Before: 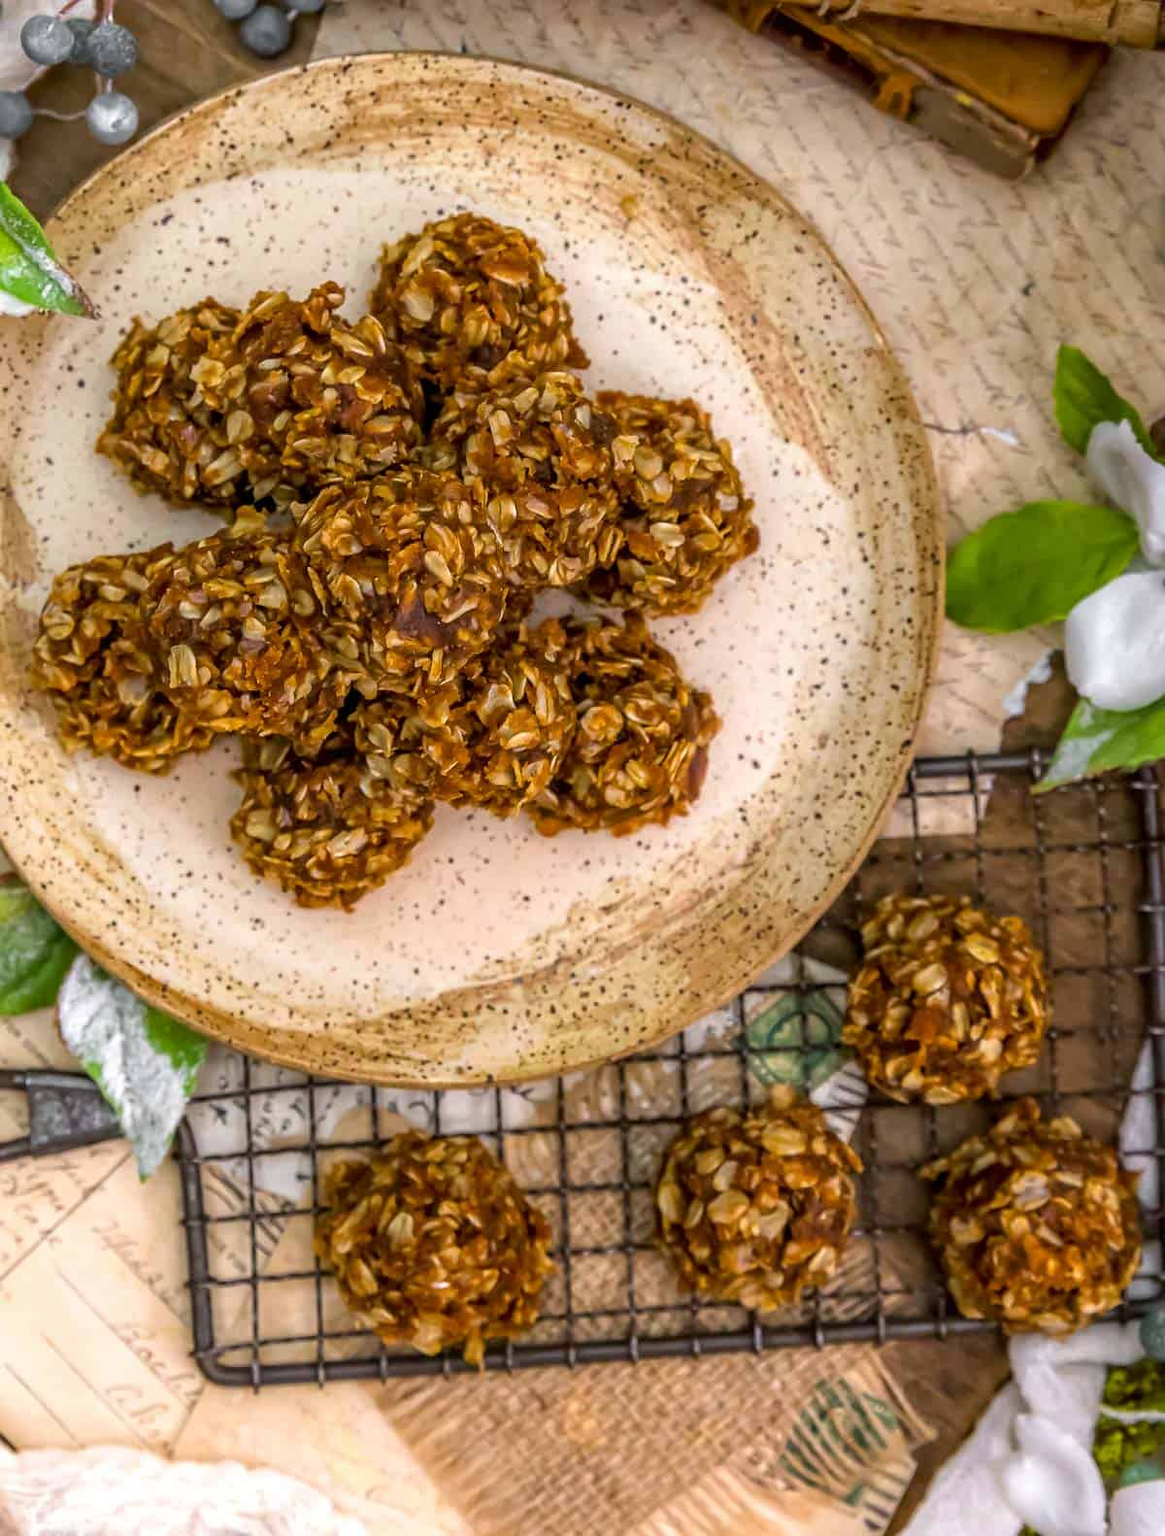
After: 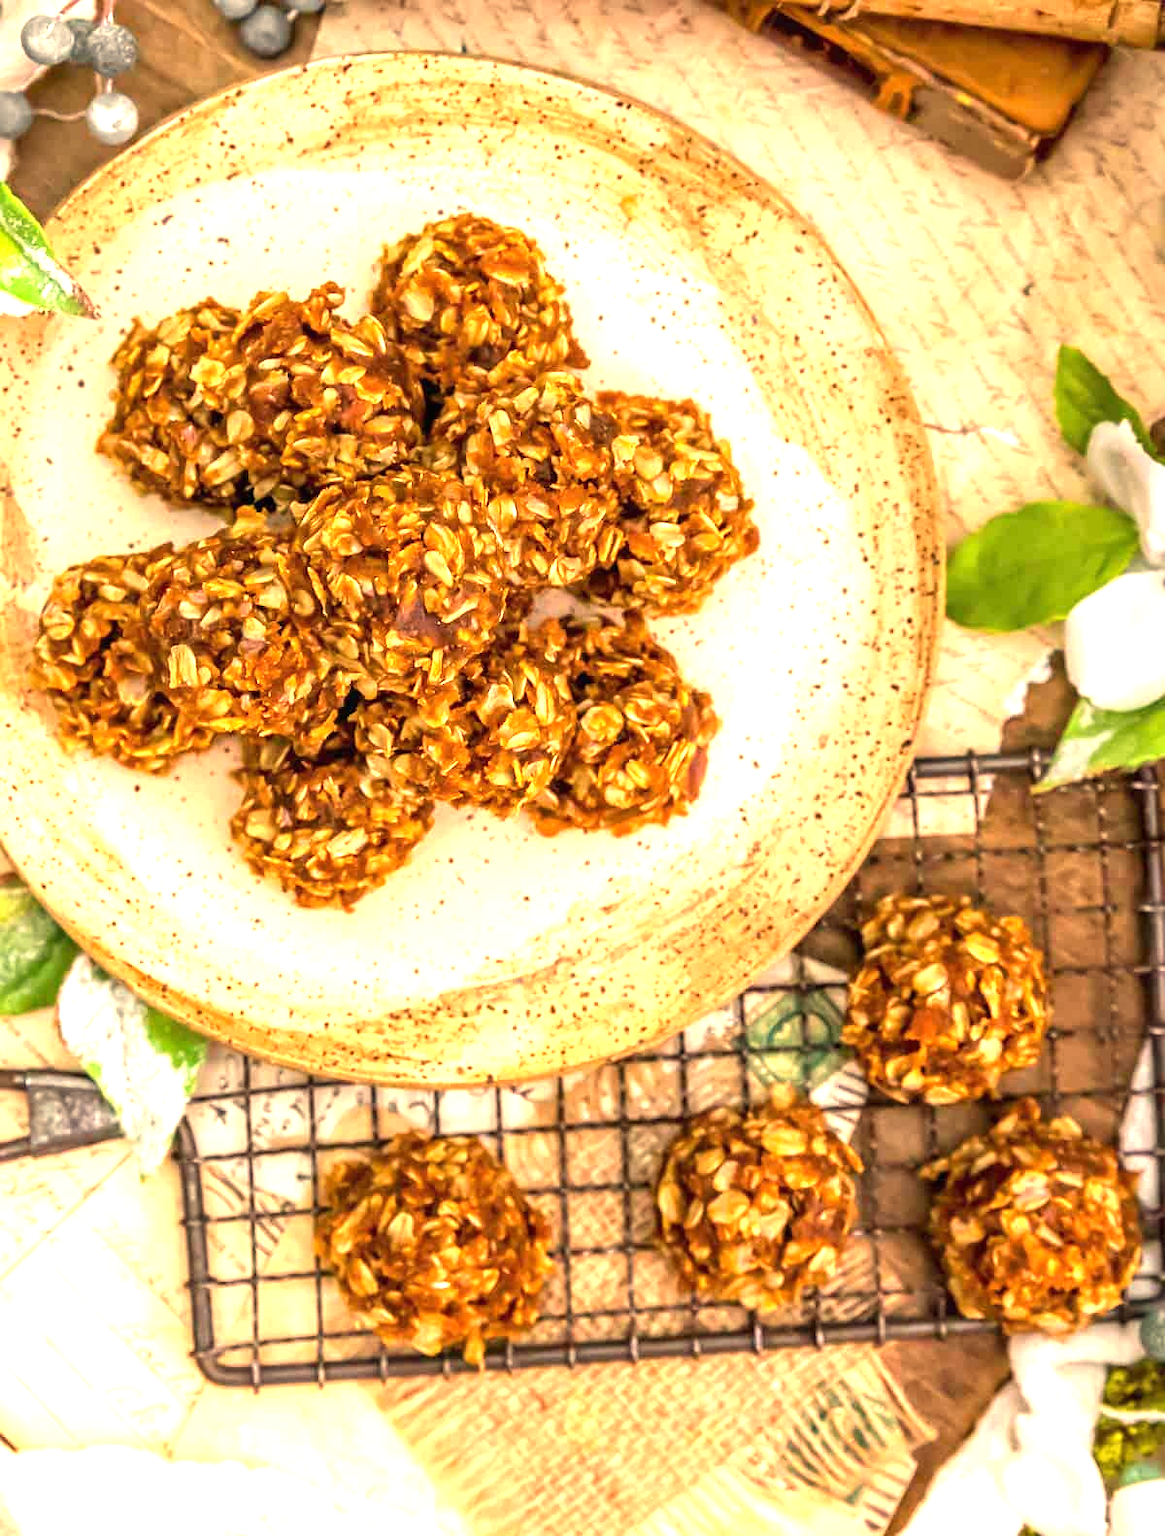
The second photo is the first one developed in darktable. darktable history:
white balance: red 1.138, green 0.996, blue 0.812
exposure: black level correction 0, exposure 1.388 EV, compensate exposure bias true, compensate highlight preservation false
